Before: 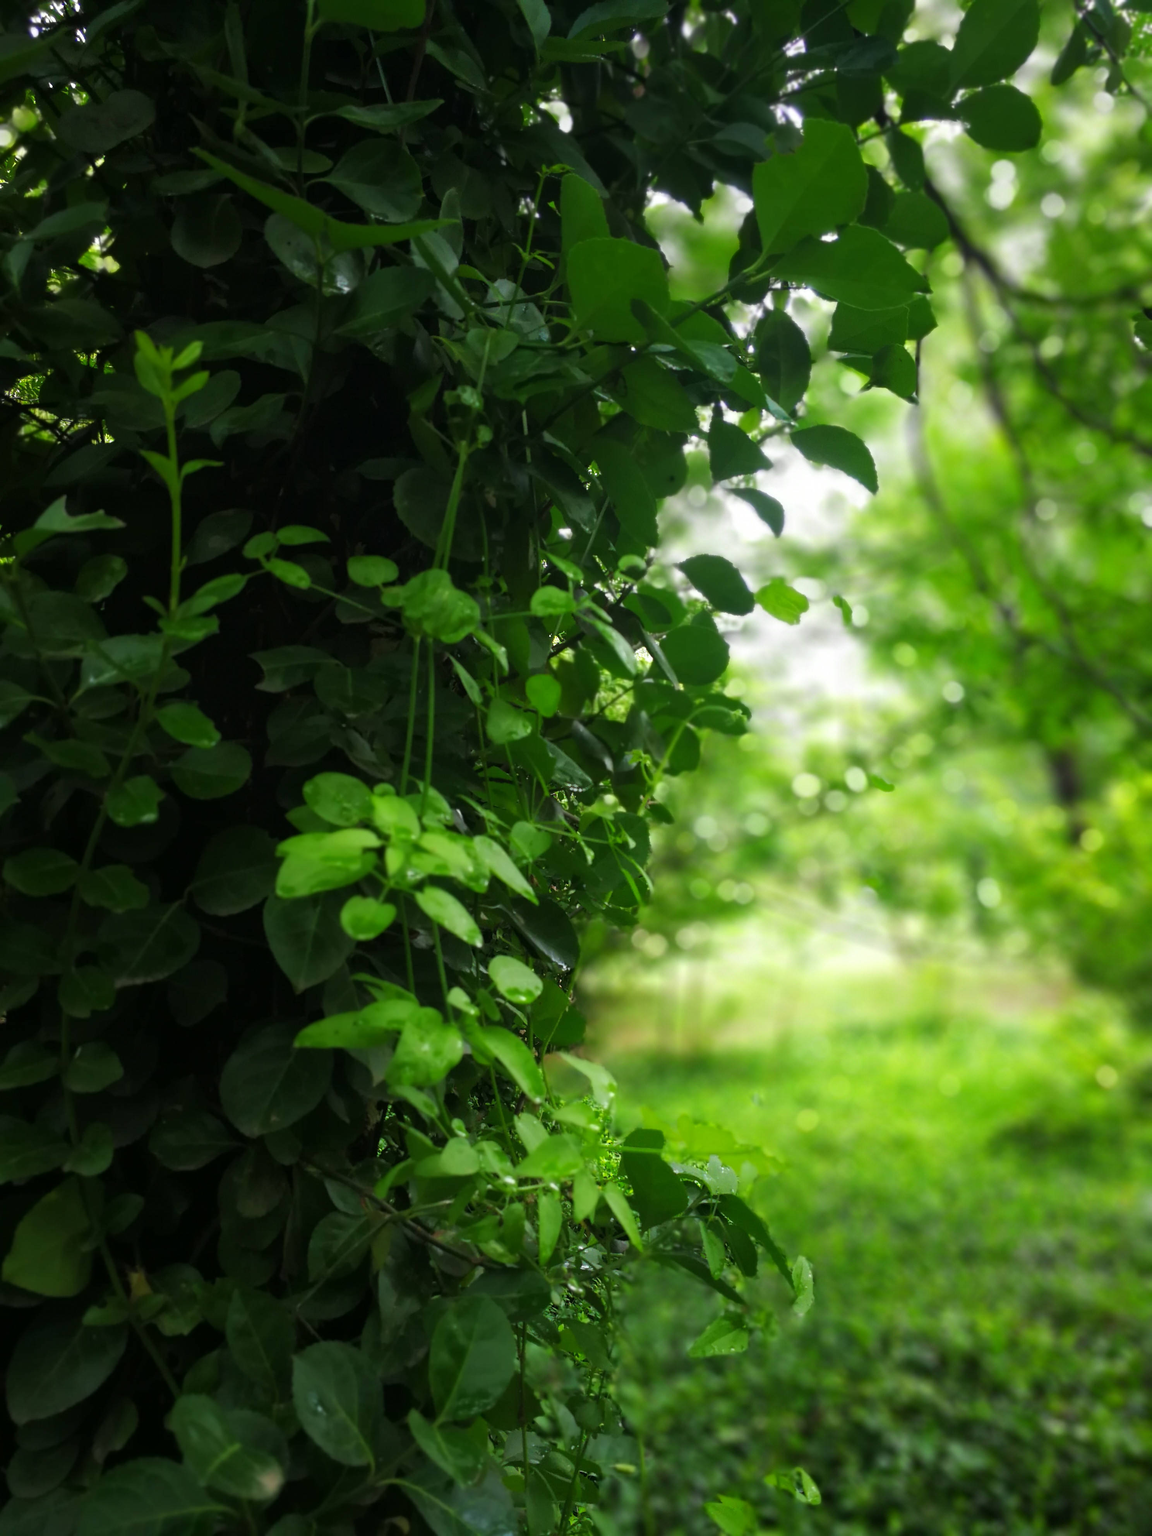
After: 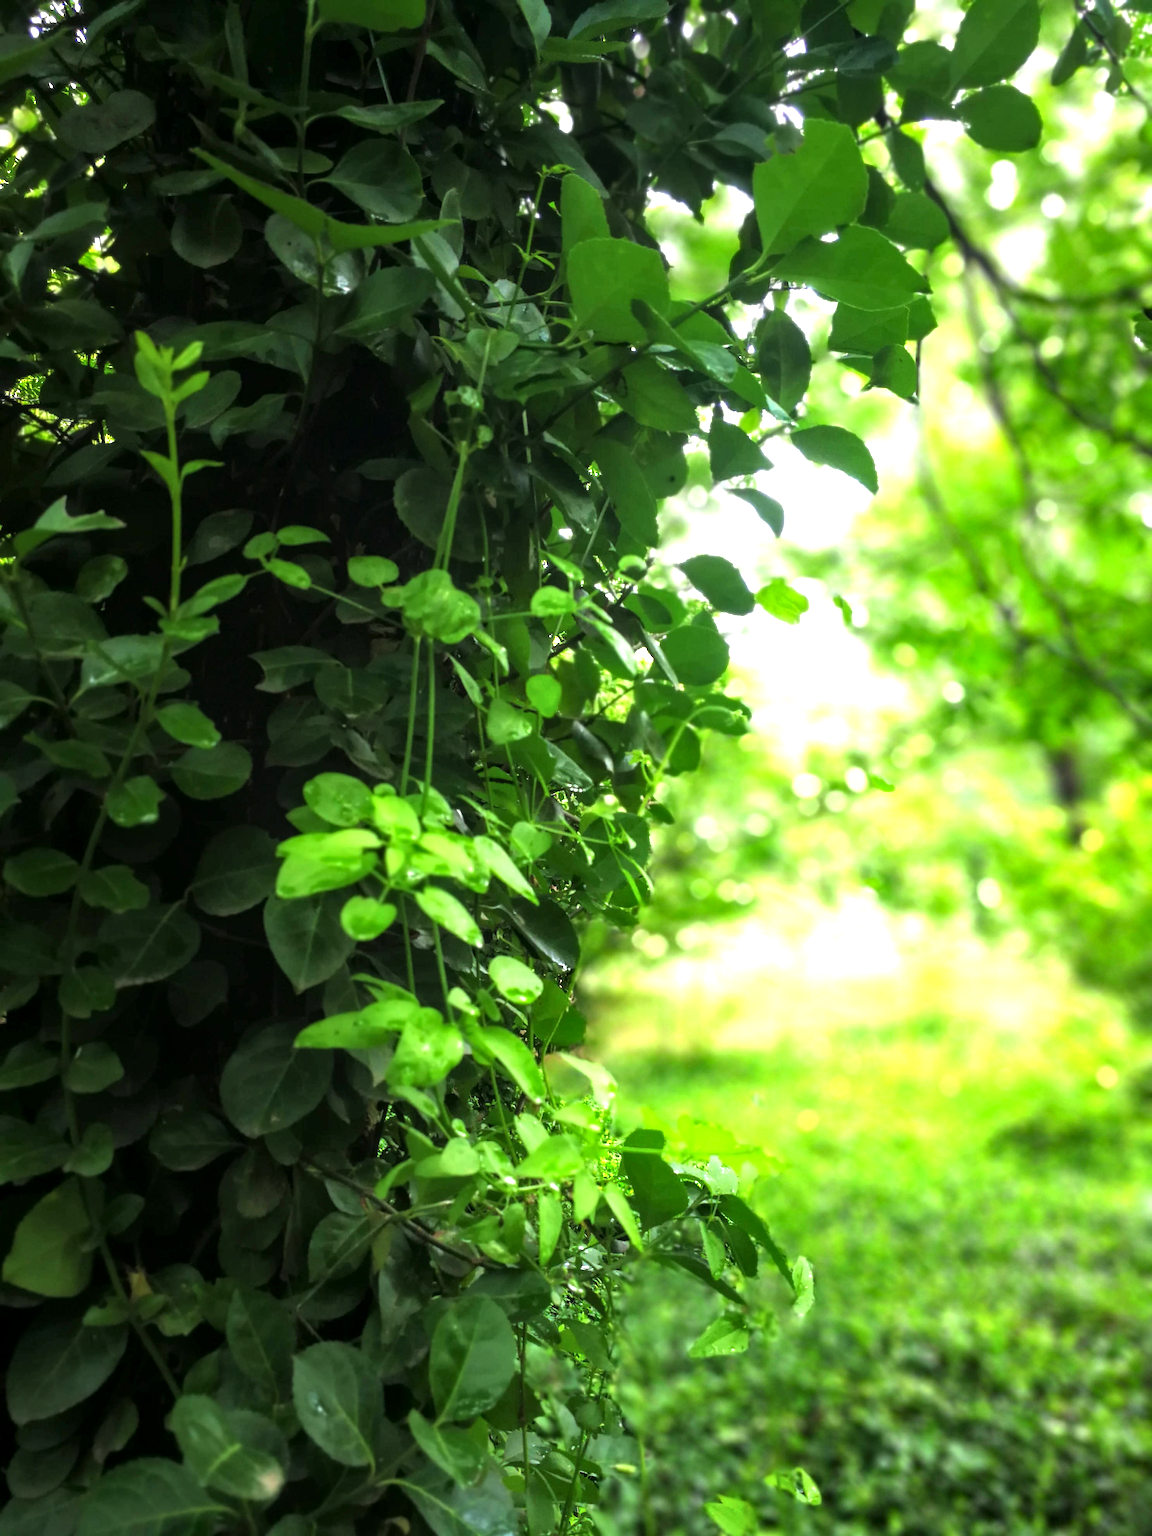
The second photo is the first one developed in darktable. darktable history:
tone equalizer: -8 EV -0.432 EV, -7 EV -0.416 EV, -6 EV -0.35 EV, -5 EV -0.226 EV, -3 EV 0.204 EV, -2 EV 0.342 EV, -1 EV 0.414 EV, +0 EV 0.389 EV
exposure: exposure 0.922 EV, compensate highlight preservation false
local contrast: on, module defaults
